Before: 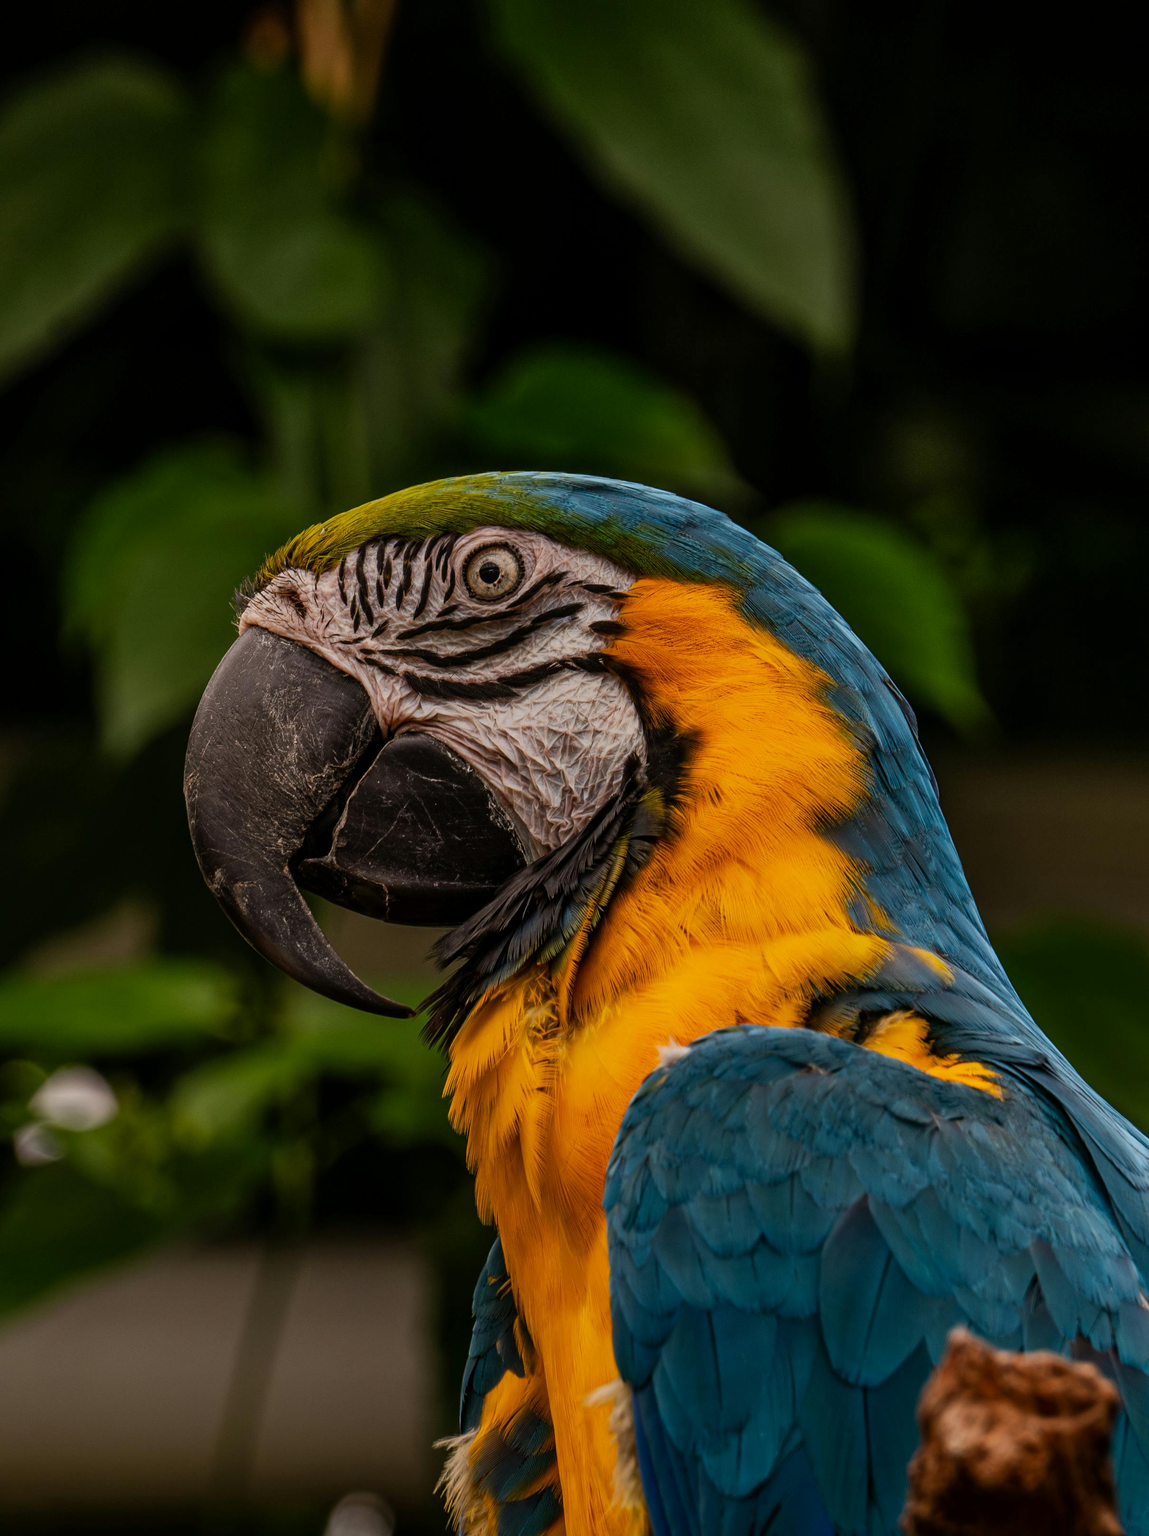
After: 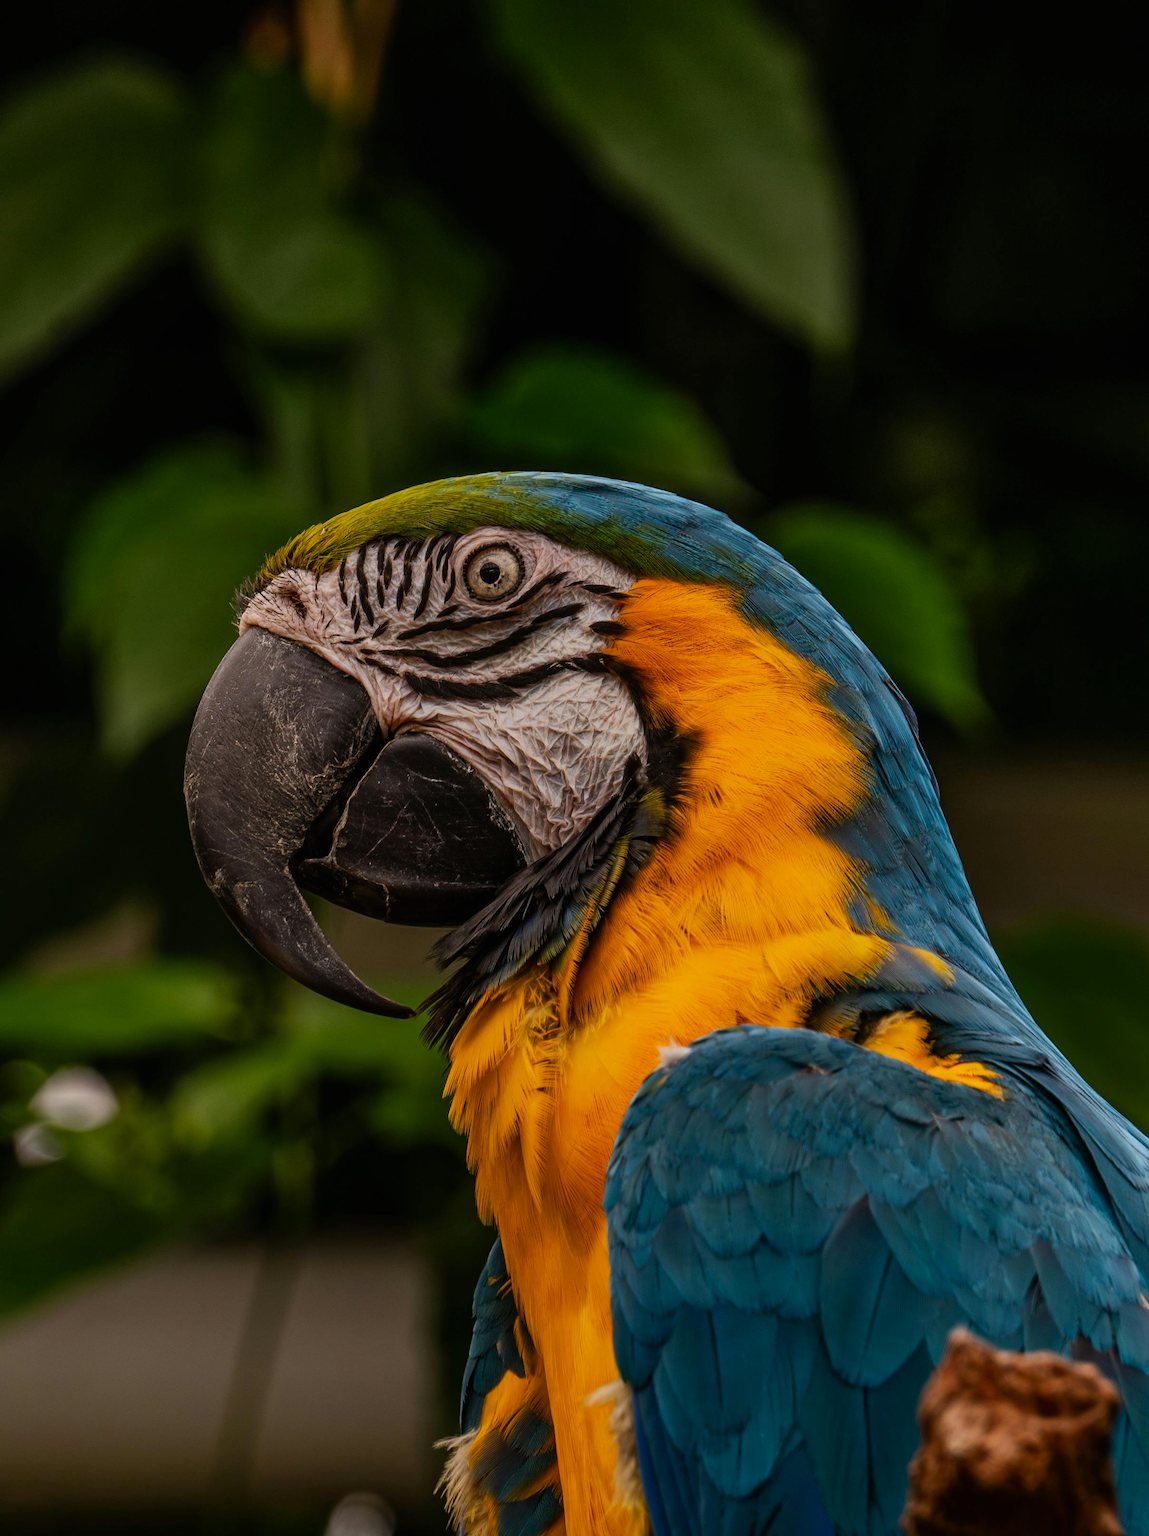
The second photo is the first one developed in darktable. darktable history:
contrast brightness saturation: contrast -0.013, brightness -0.01, saturation 0.039
